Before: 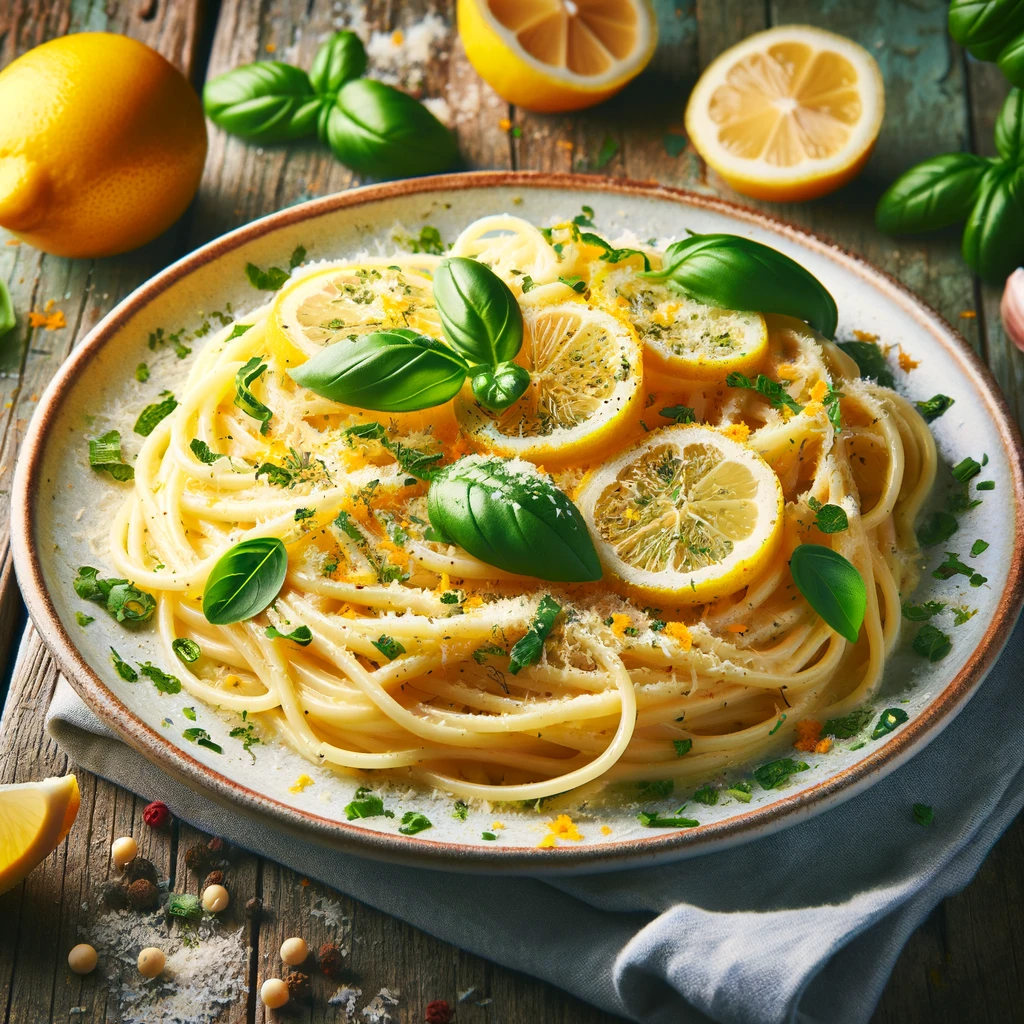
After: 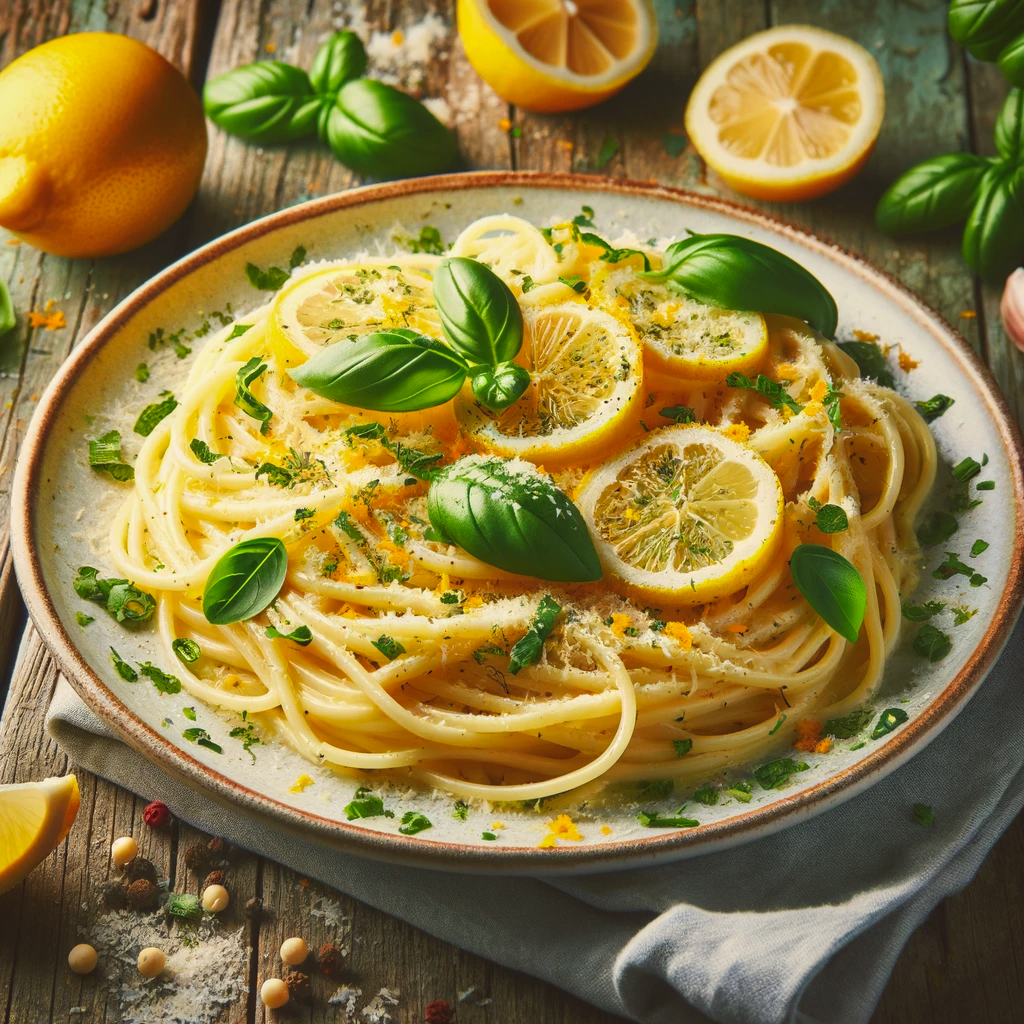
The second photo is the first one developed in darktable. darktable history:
local contrast: detail 110%
color balance: lift [1.005, 1.002, 0.998, 0.998], gamma [1, 1.021, 1.02, 0.979], gain [0.923, 1.066, 1.056, 0.934]
